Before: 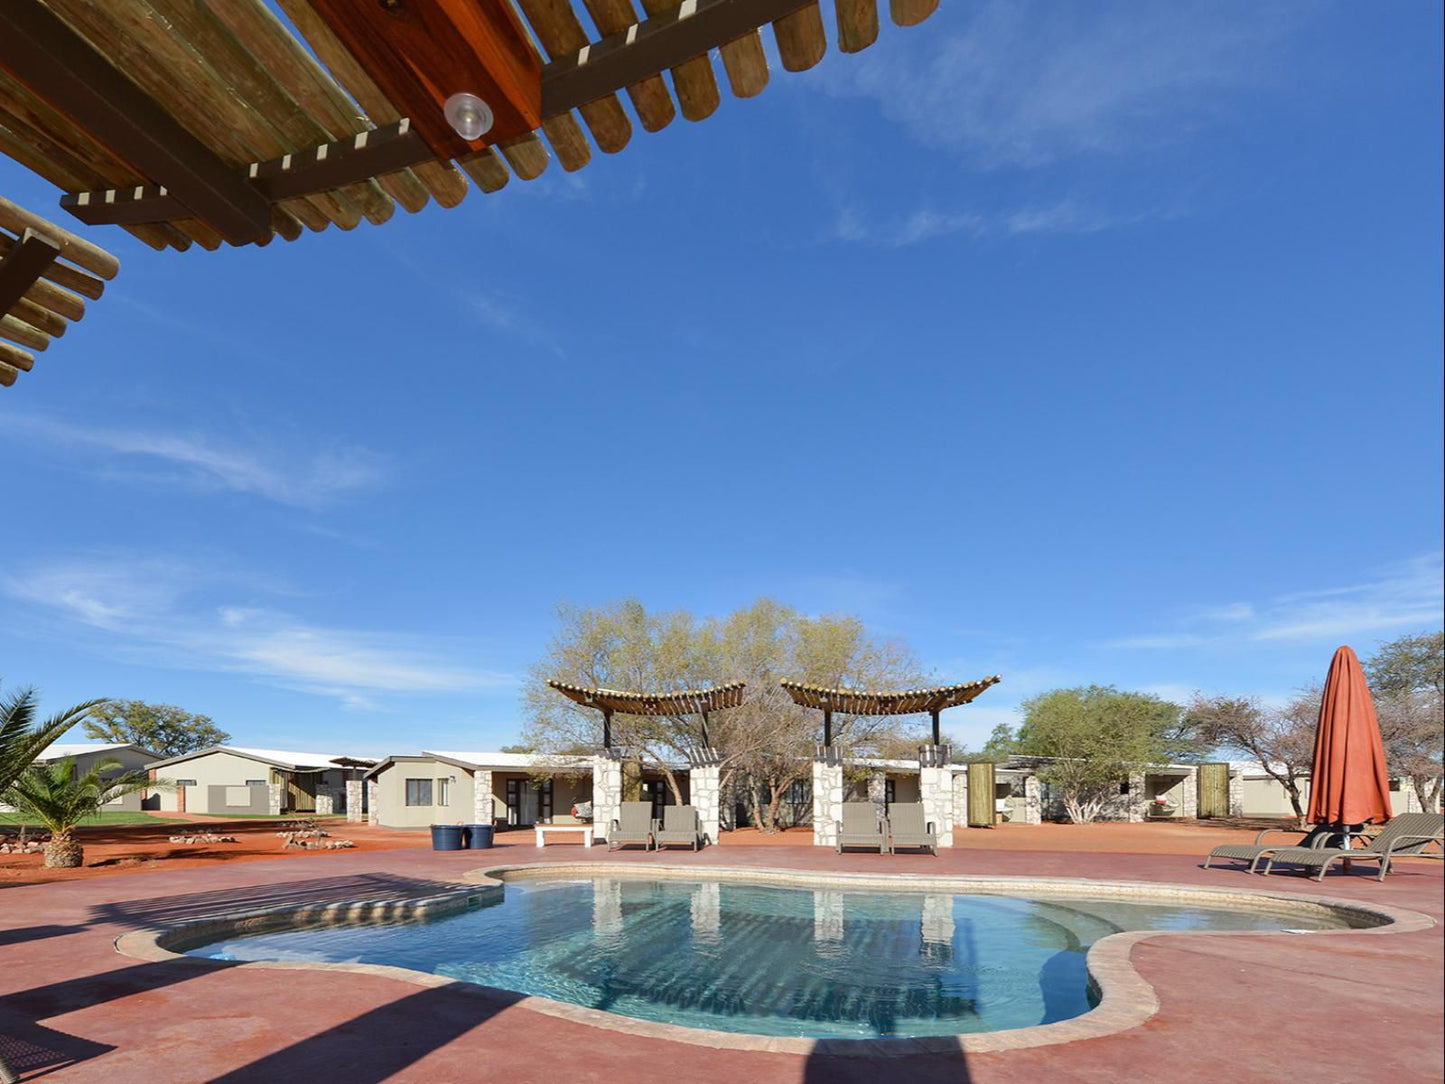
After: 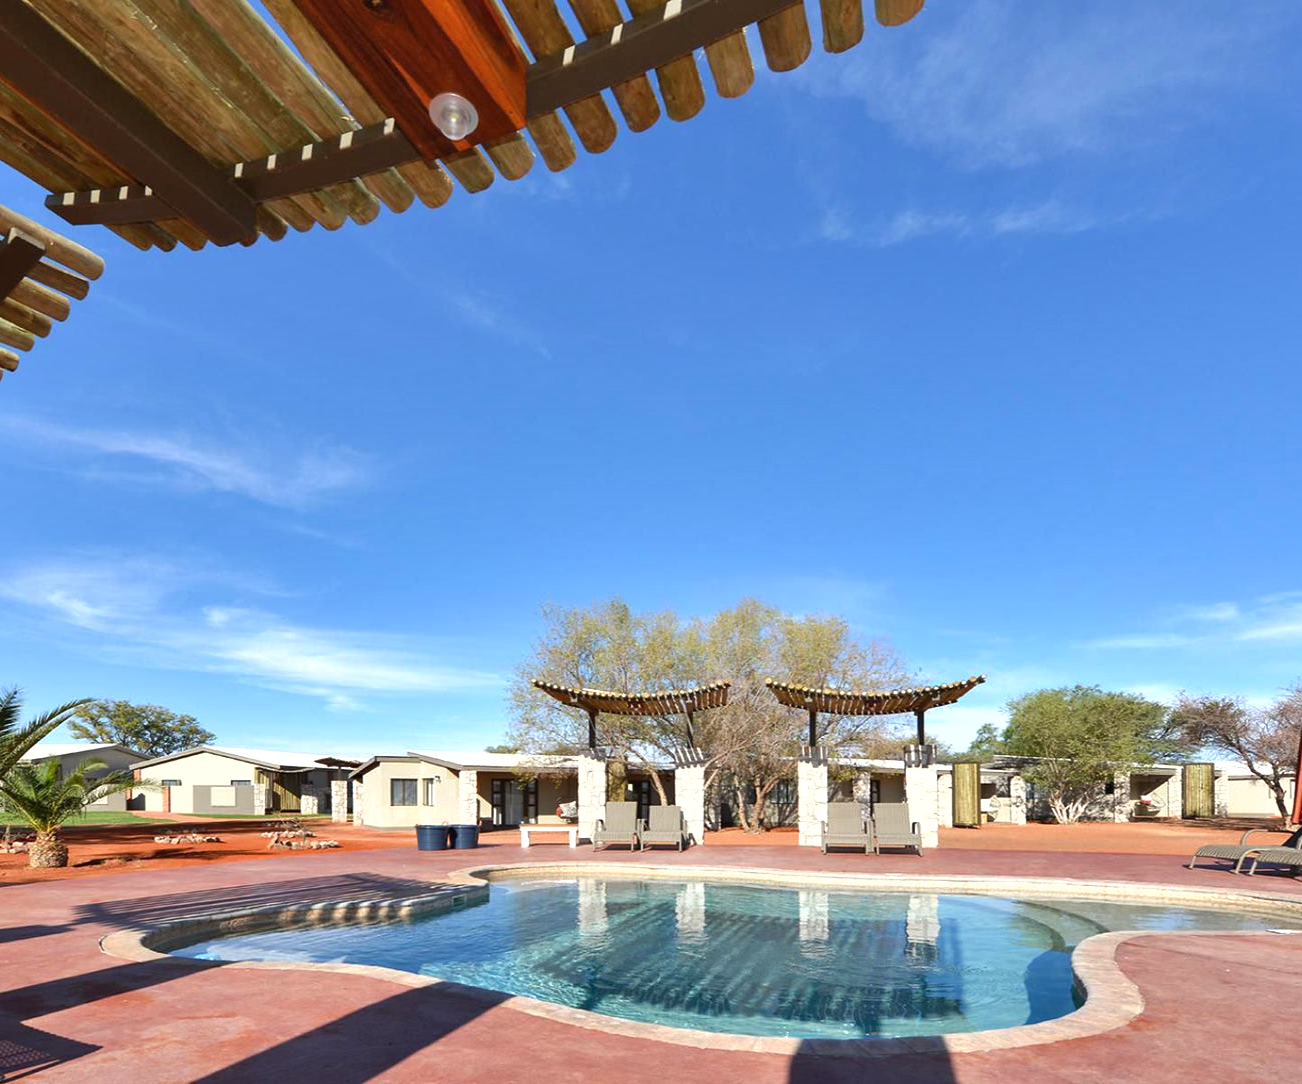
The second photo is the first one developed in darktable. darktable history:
crop and rotate: left 1.088%, right 8.807%
shadows and highlights: low approximation 0.01, soften with gaussian
white balance: emerald 1
exposure: exposure 0.556 EV, compensate highlight preservation false
